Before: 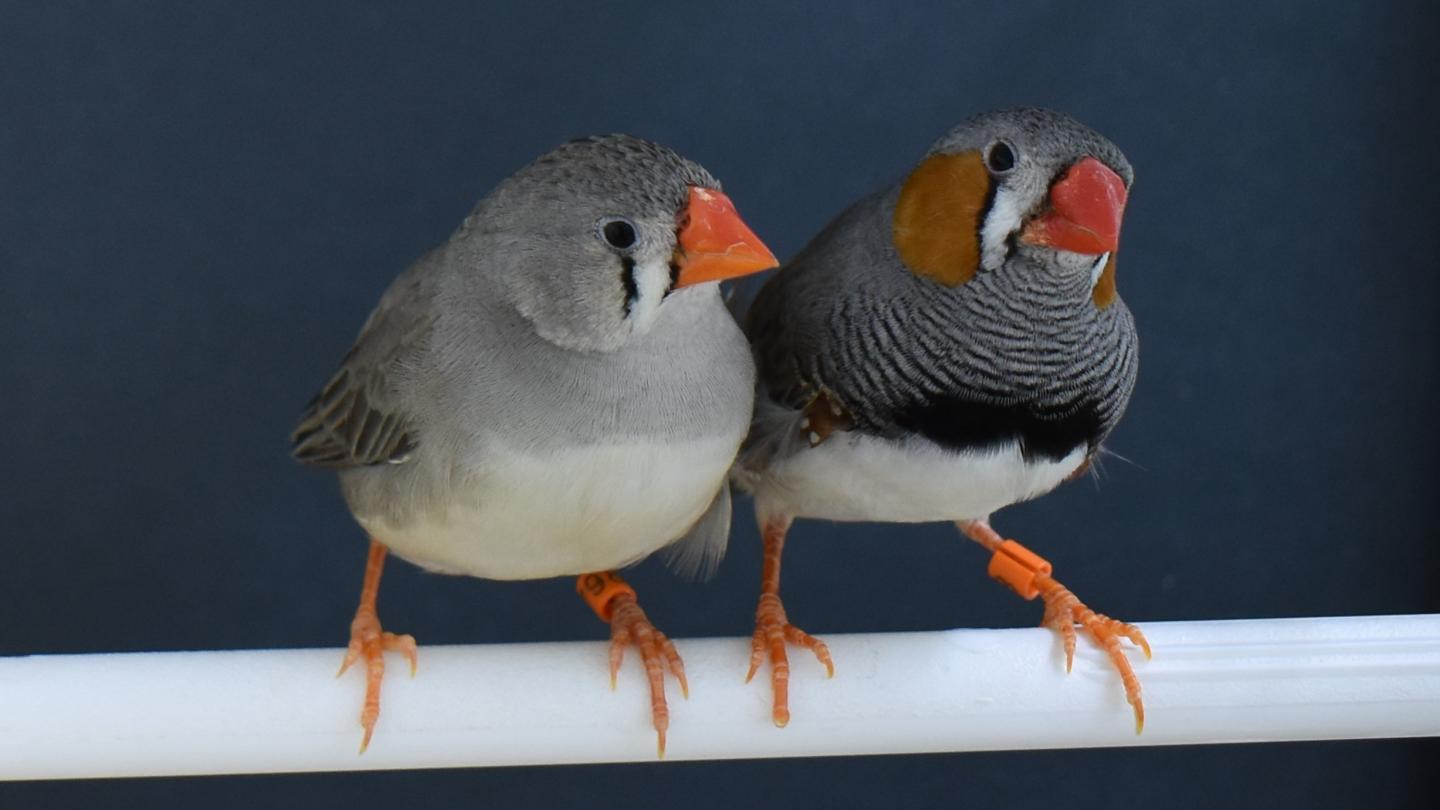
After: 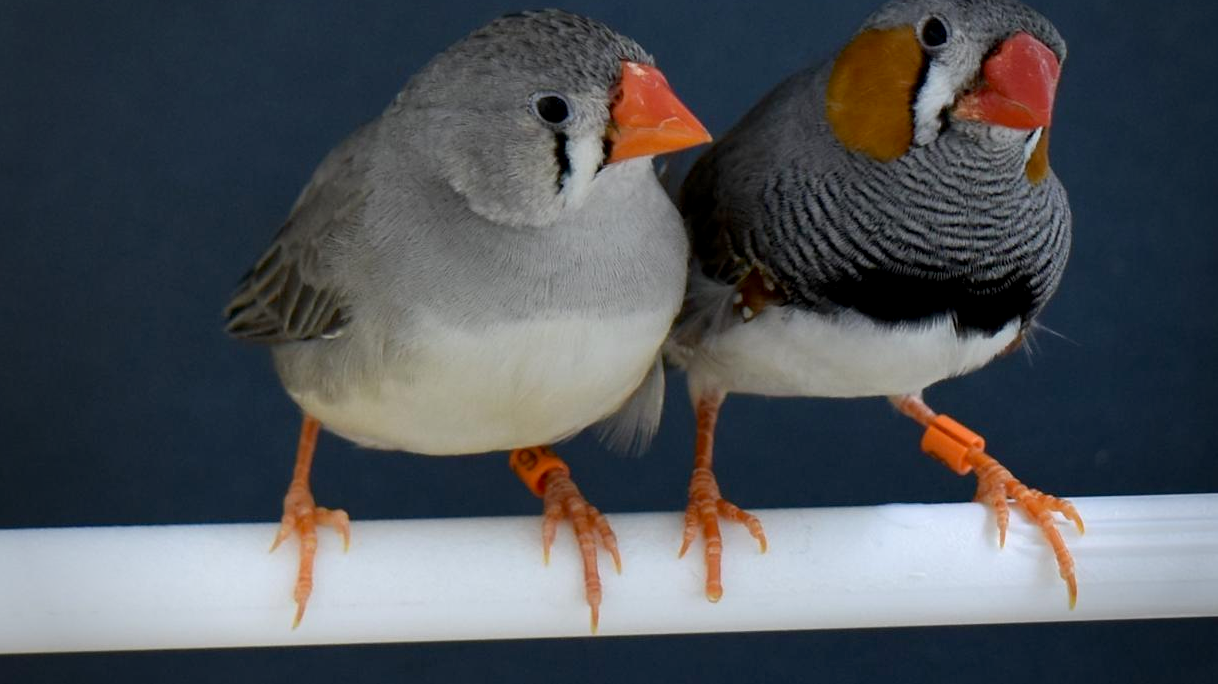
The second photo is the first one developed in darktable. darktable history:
exposure: black level correction 0.007, compensate exposure bias true, compensate highlight preservation false
crop and rotate: left 4.702%, top 15.472%, right 10.689%
vignetting: fall-off start 76.4%, fall-off radius 27.55%, brightness -0.308, saturation -0.056, width/height ratio 0.979
